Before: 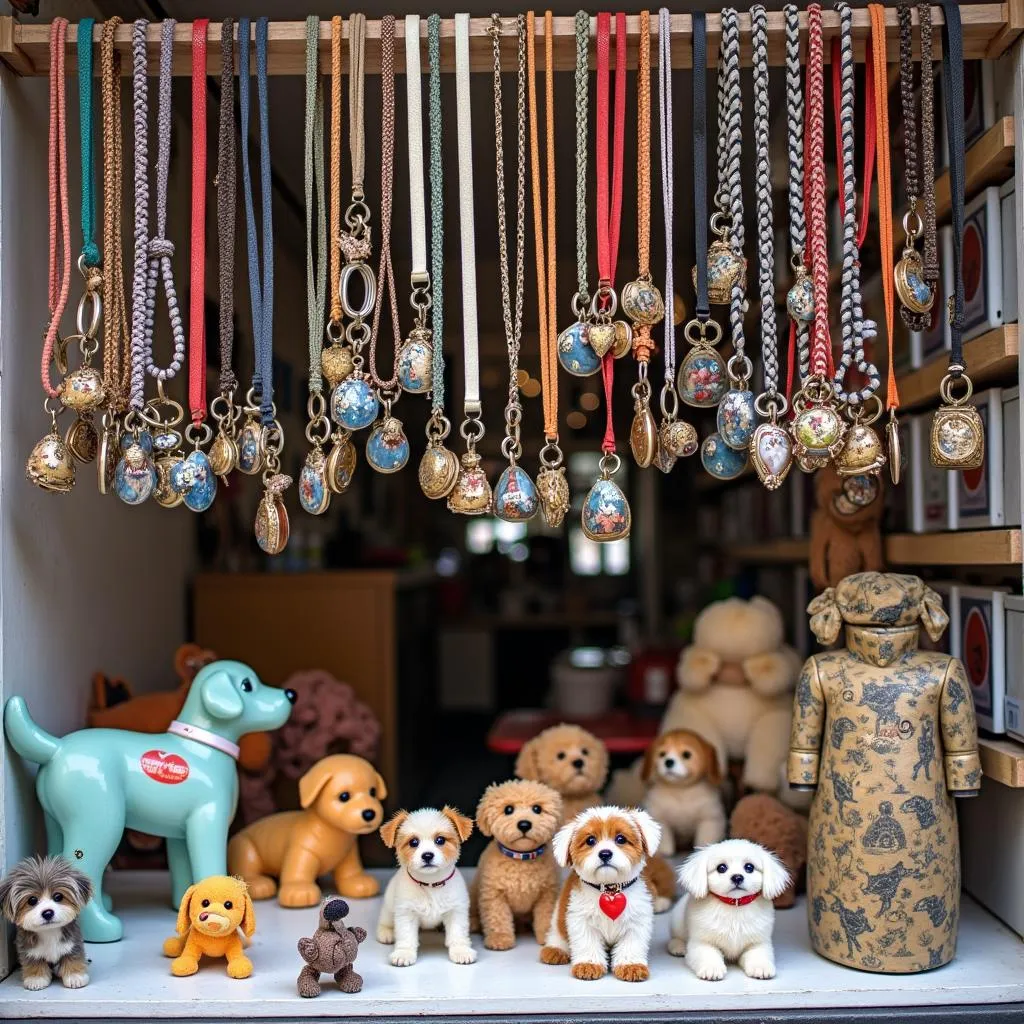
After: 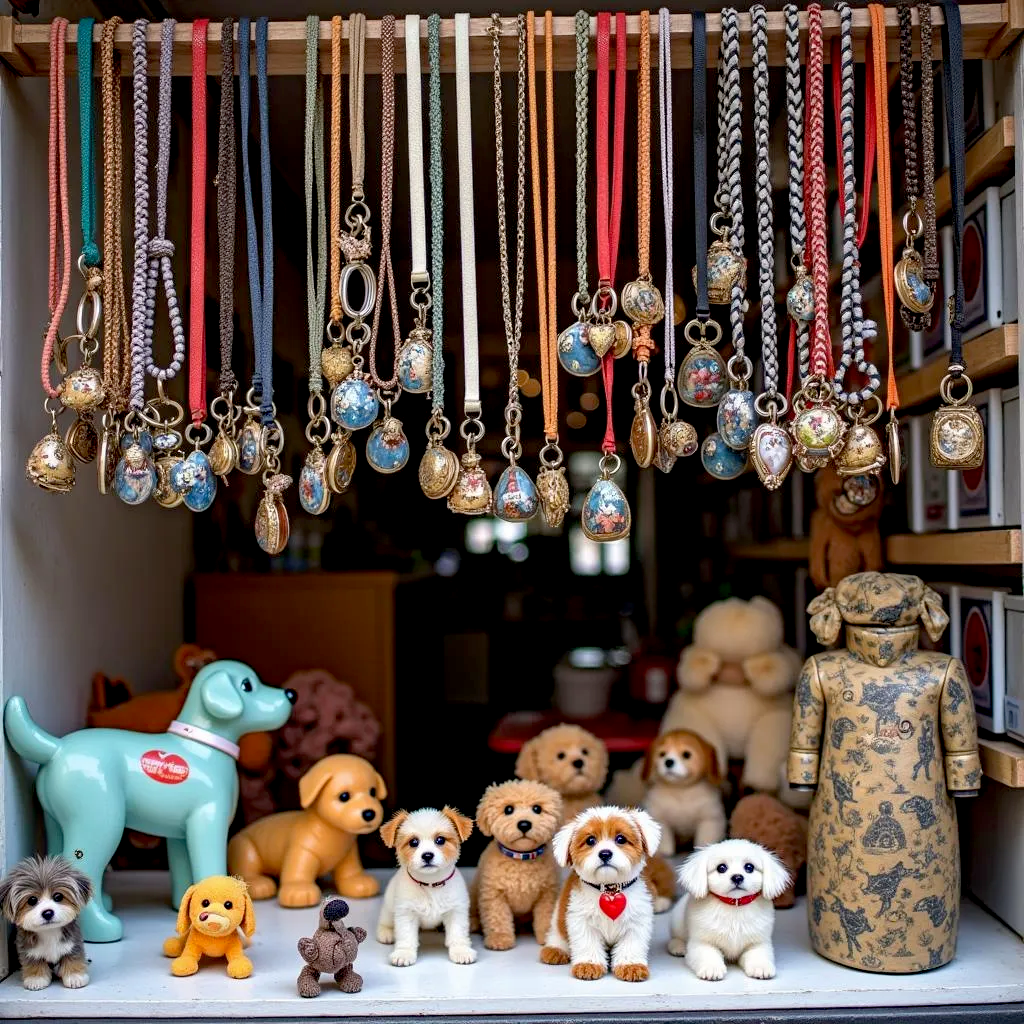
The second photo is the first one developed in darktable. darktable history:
shadows and highlights: radius 333.54, shadows 64.09, highlights 4.67, compress 87.99%, soften with gaussian
exposure: black level correction 0.011, compensate highlight preservation false
